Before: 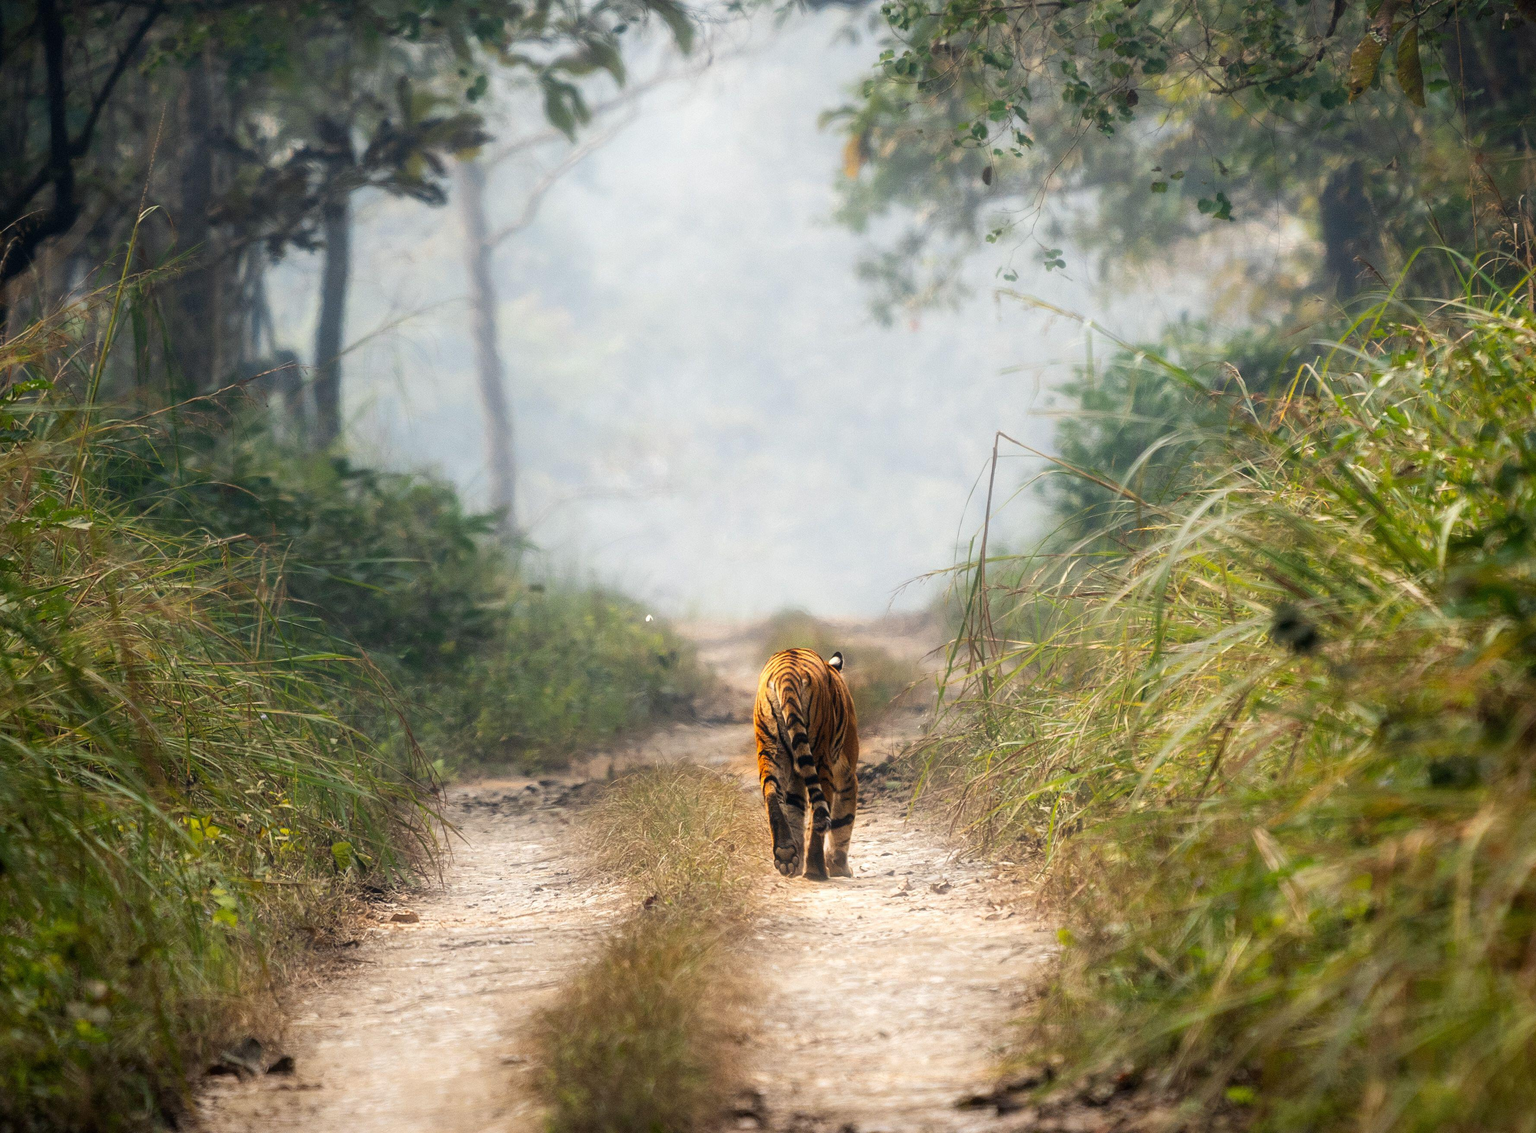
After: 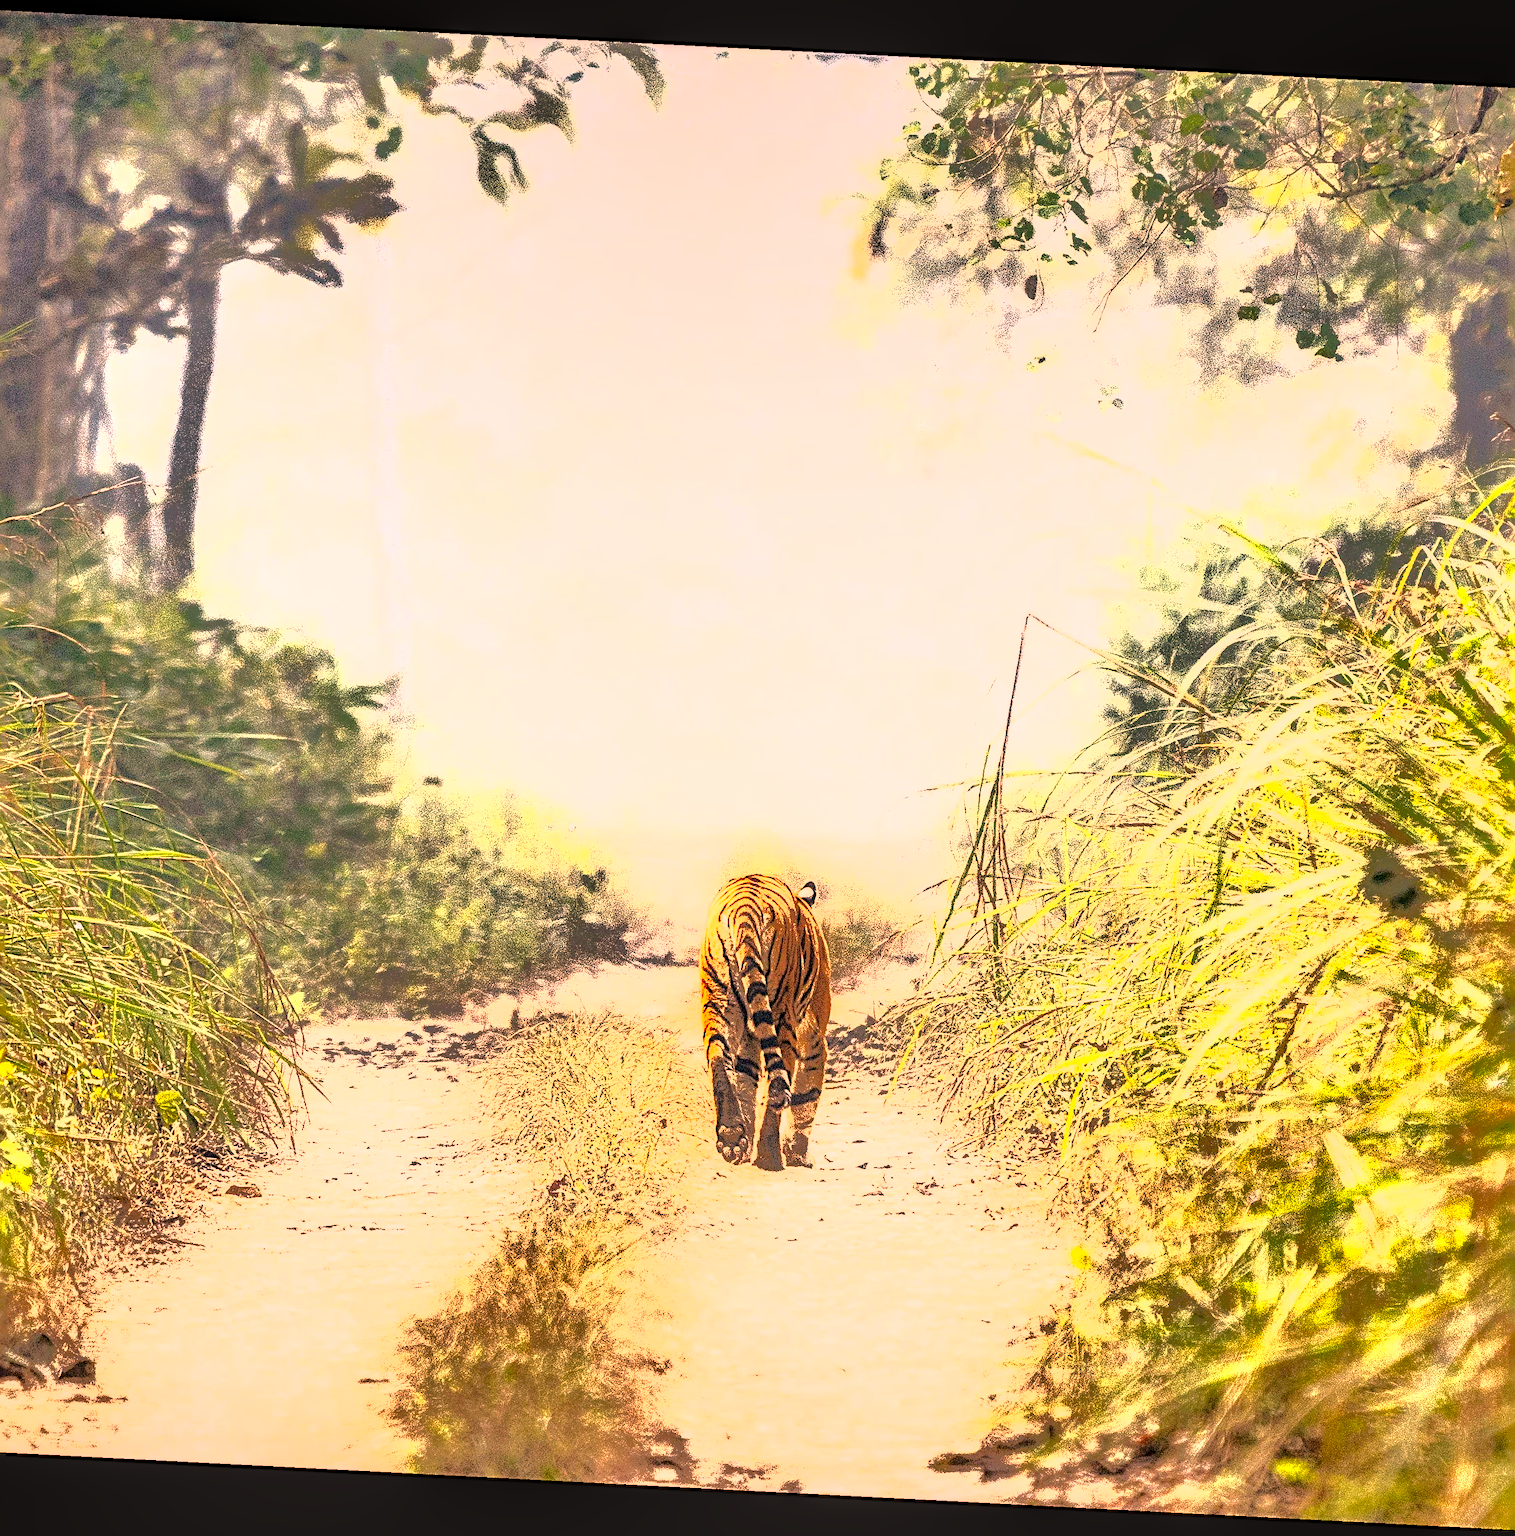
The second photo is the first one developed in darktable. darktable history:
color correction: highlights a* 20.73, highlights b* 19.53
shadows and highlights: shadows 25.99, highlights -70.05, highlights color adjustment 0.361%
sharpen: radius 3.728, amount 0.932
exposure: exposure 2.269 EV, compensate highlight preservation false
crop and rotate: angle -2.94°, left 14.048%, top 0.023%, right 10.988%, bottom 0.047%
haze removal: strength 0.014, distance 0.244, adaptive false
local contrast: detail 130%
